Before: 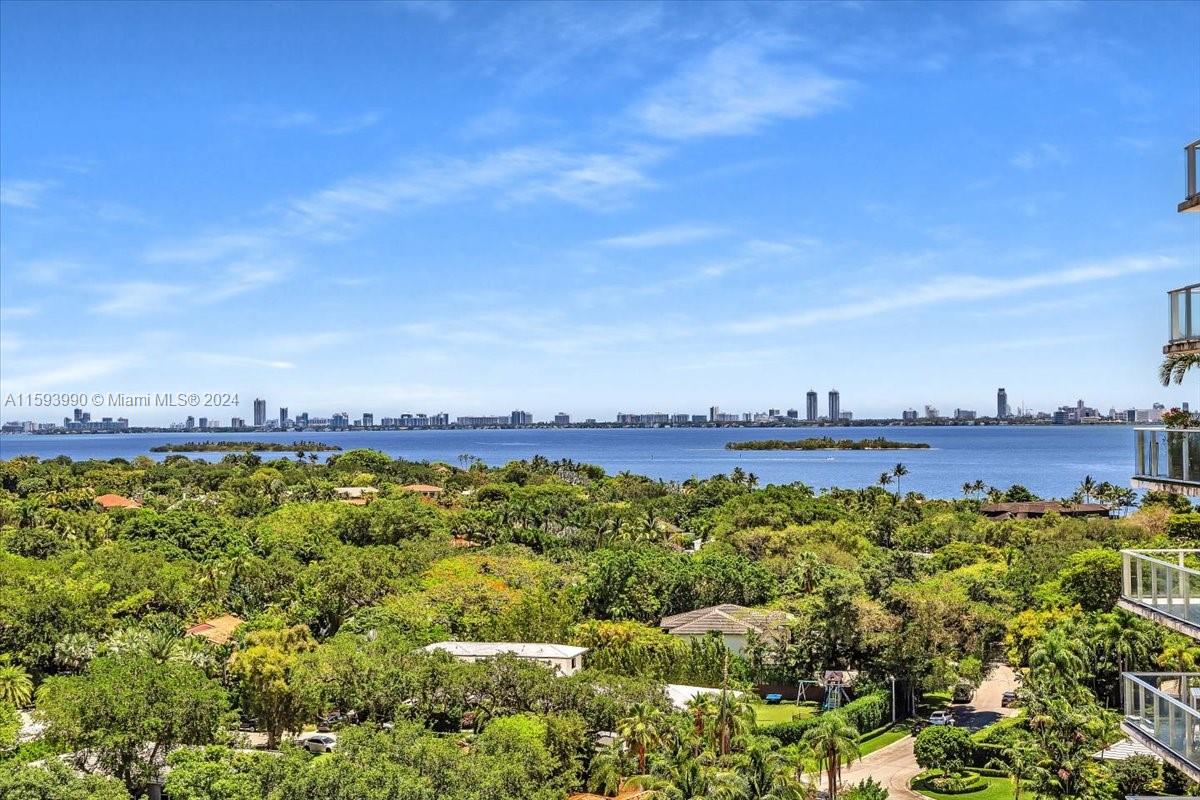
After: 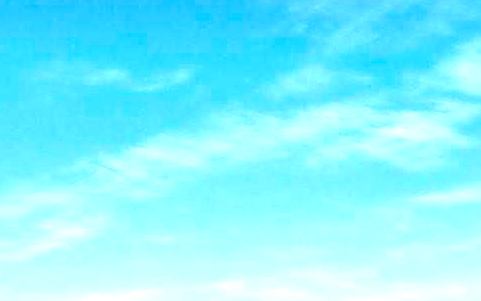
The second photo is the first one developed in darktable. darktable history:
tone equalizer: -8 EV -0.383 EV, -7 EV -0.392 EV, -6 EV -0.332 EV, -5 EV -0.228 EV, -3 EV 0.207 EV, -2 EV 0.359 EV, -1 EV 0.368 EV, +0 EV 0.411 EV
contrast brightness saturation: contrast -0.183, saturation 0.19
sharpen: on, module defaults
contrast equalizer: y [[0.6 ×6], [0.55 ×6], [0 ×6], [0 ×6], [0 ×6]], mix 0.299
crop: left 15.792%, top 5.438%, right 44.06%, bottom 56.893%
exposure: exposure 0.94 EV, compensate highlight preservation false
local contrast: highlights 106%, shadows 101%, detail 119%, midtone range 0.2
